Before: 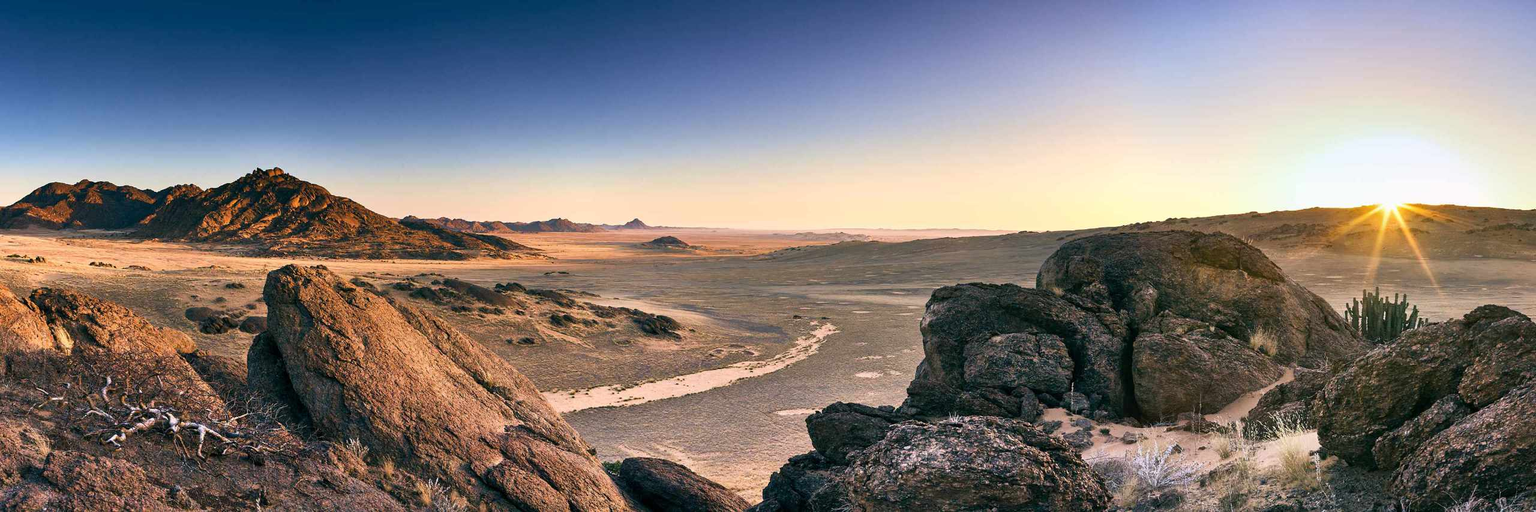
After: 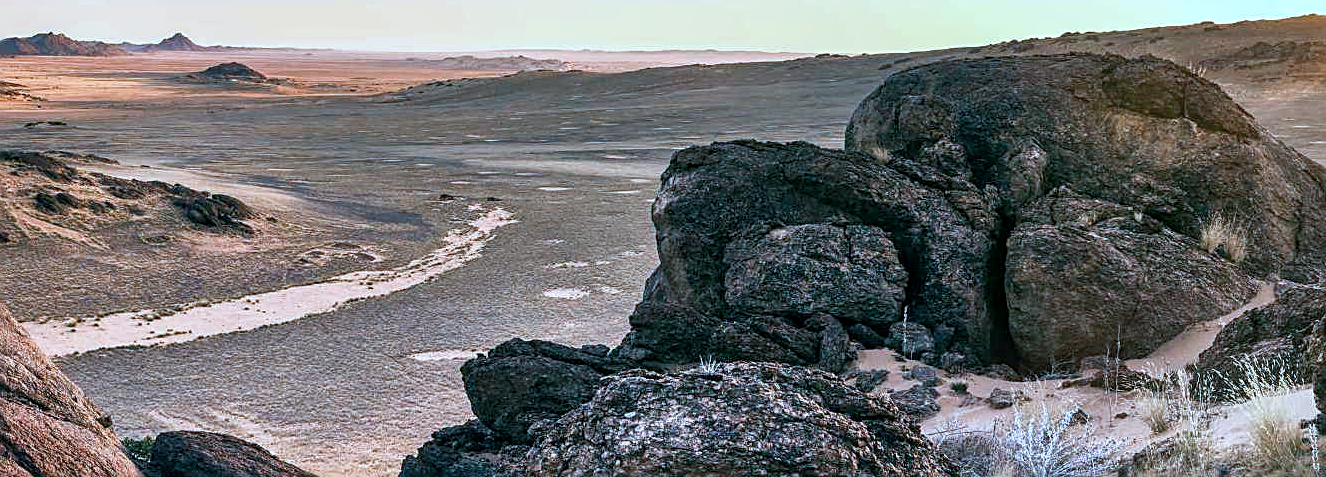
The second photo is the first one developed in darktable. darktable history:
local contrast: on, module defaults
crop: left 34.479%, top 38.822%, right 13.718%, bottom 5.172%
color correction: highlights a* -9.35, highlights b* -23.15
sharpen: on, module defaults
